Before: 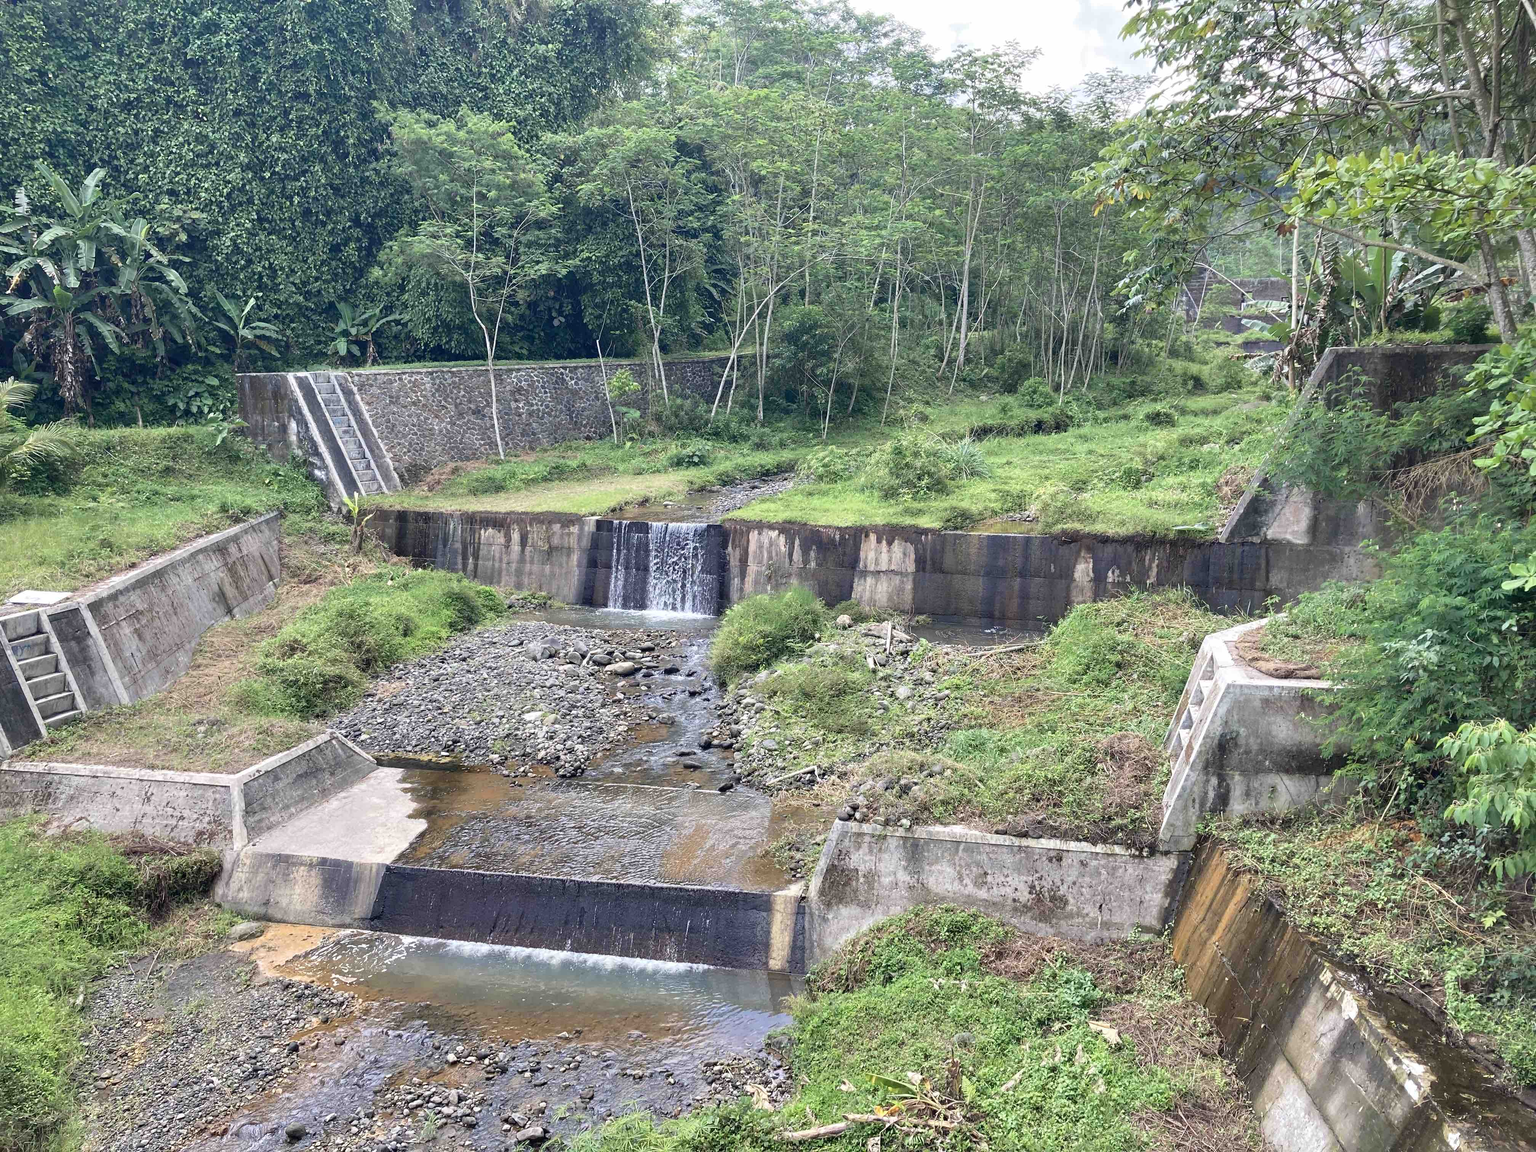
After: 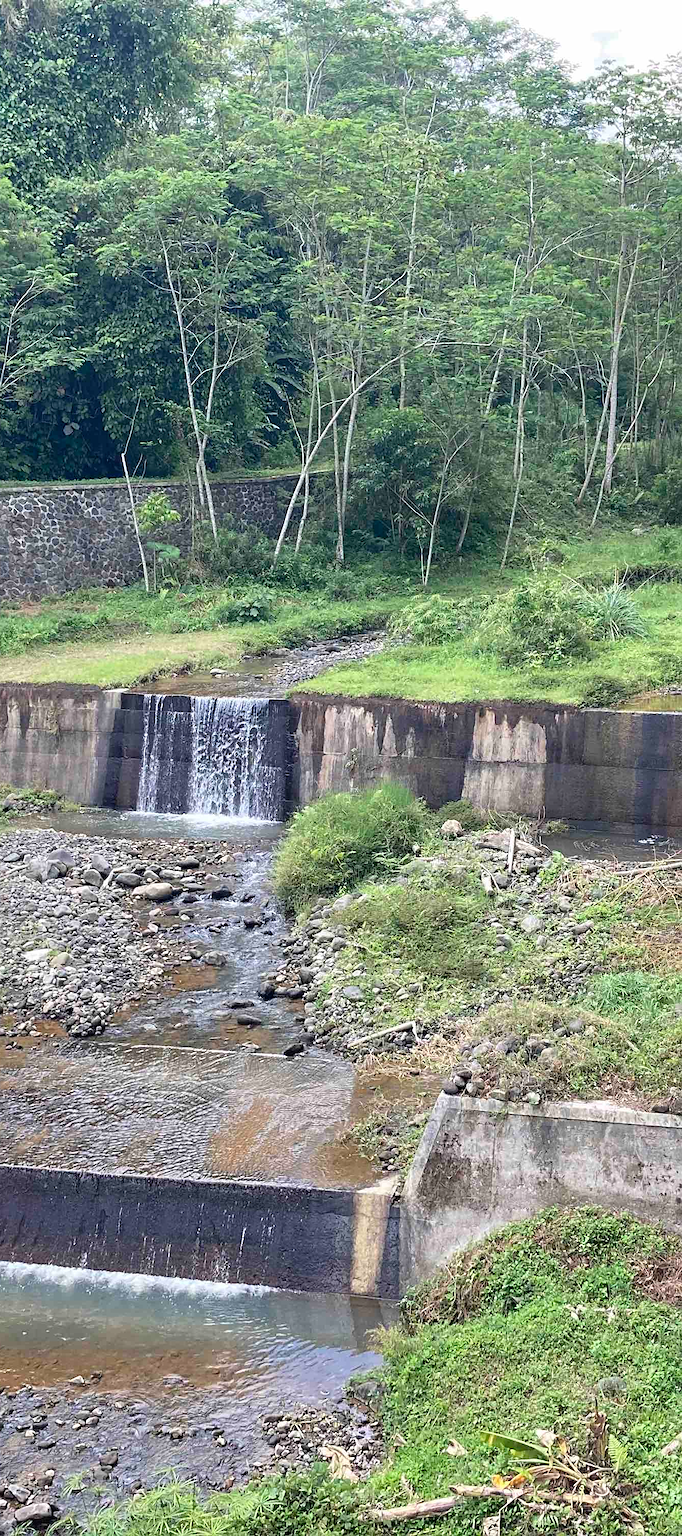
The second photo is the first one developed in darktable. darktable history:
sharpen: radius 1.882, amount 0.393, threshold 1.212
crop: left 32.927%, right 33.727%
